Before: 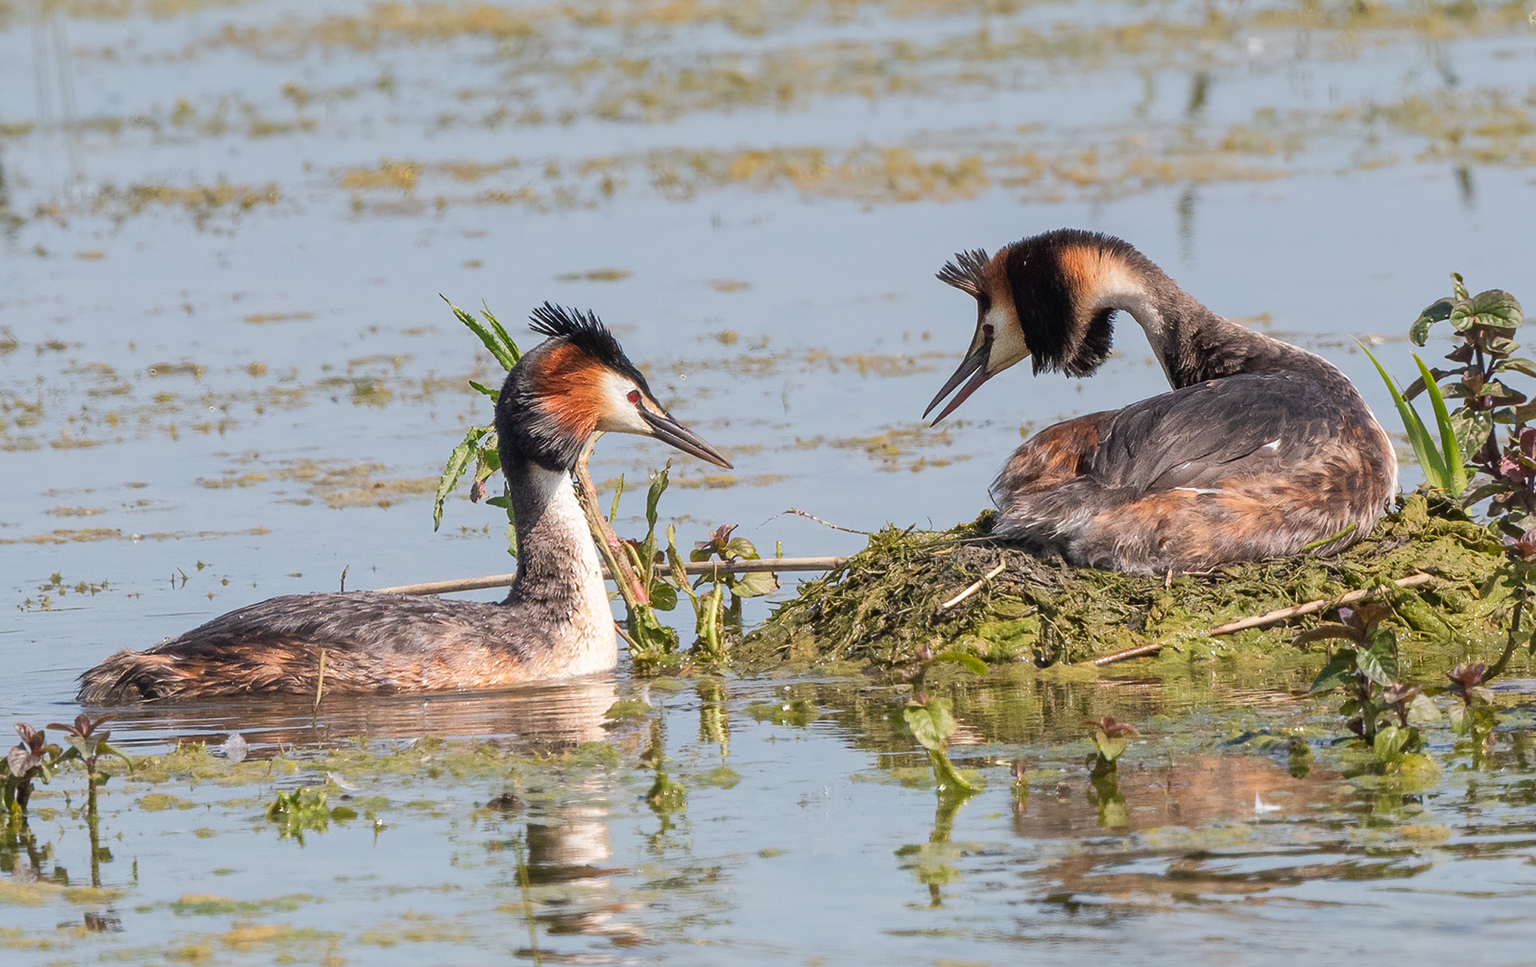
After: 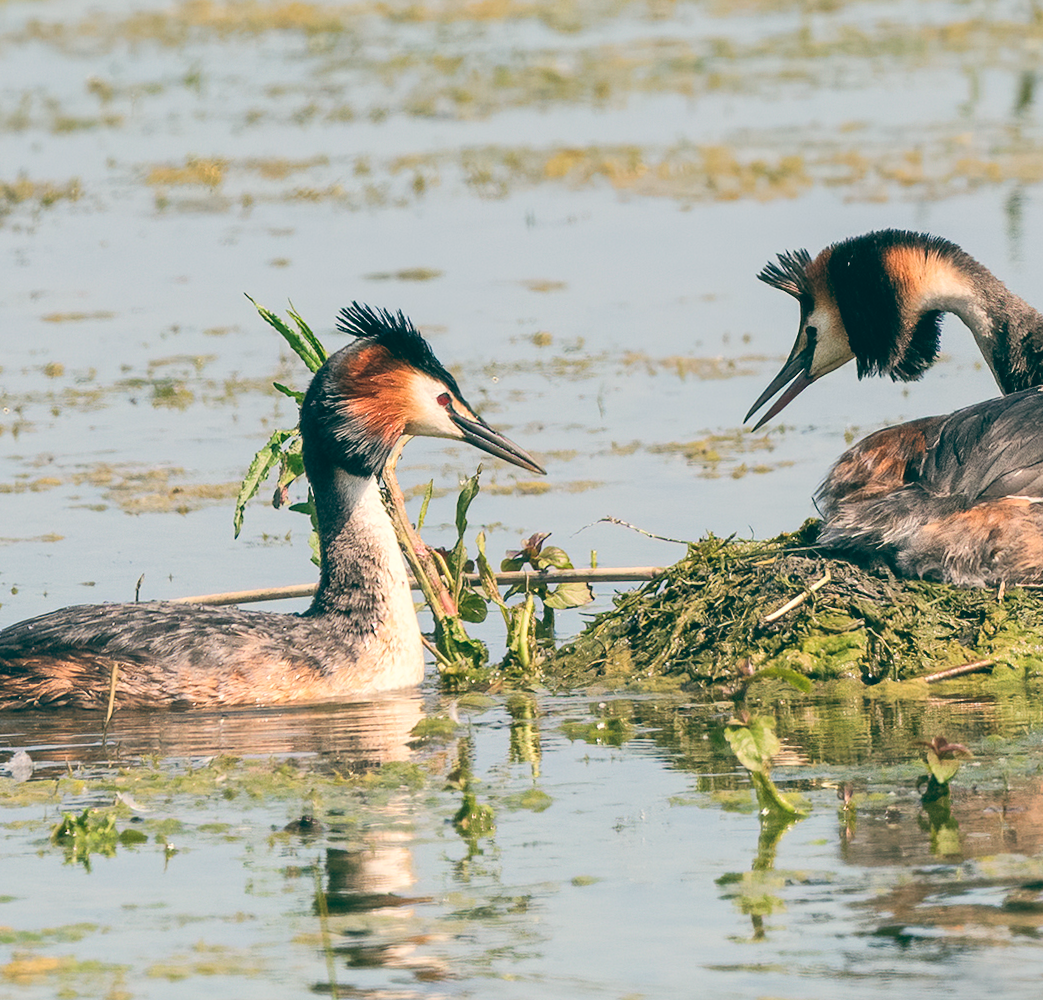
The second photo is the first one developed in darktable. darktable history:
rotate and perspective: rotation 0.226°, lens shift (vertical) -0.042, crop left 0.023, crop right 0.982, crop top 0.006, crop bottom 0.994
color balance: lift [1.005, 0.99, 1.007, 1.01], gamma [1, 0.979, 1.011, 1.021], gain [0.923, 1.098, 1.025, 0.902], input saturation 90.45%, contrast 7.73%, output saturation 105.91%
tone curve: curves: ch0 [(0.016, 0.023) (0.248, 0.252) (0.732, 0.797) (1, 1)], color space Lab, linked channels, preserve colors none
crop and rotate: left 12.673%, right 20.66%
